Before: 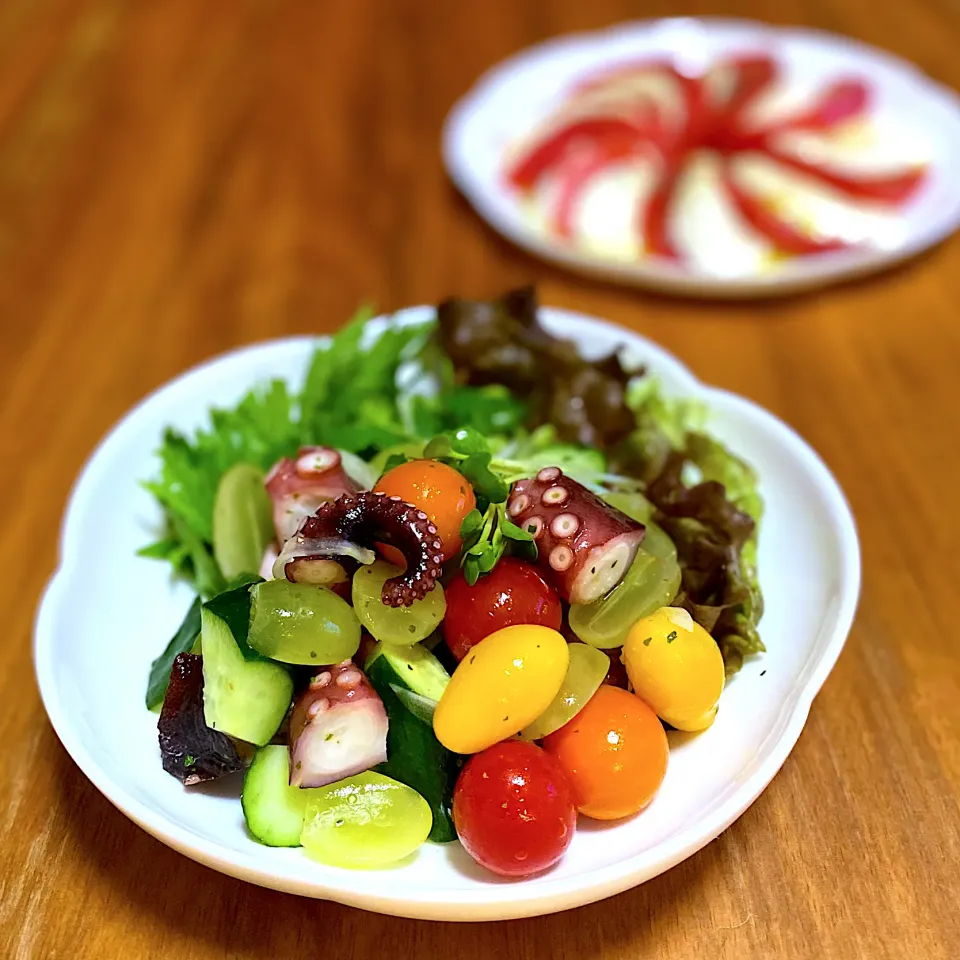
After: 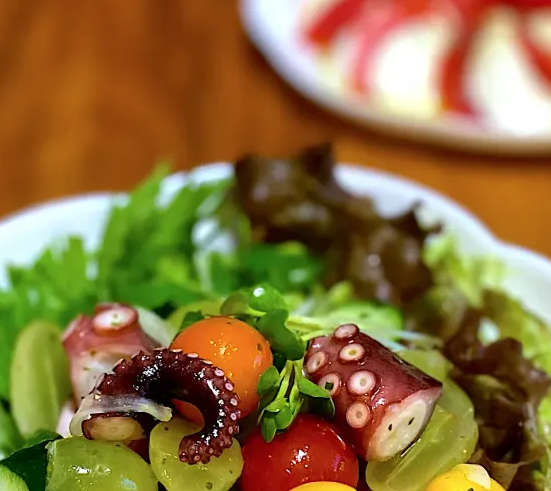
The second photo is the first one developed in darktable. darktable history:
crop: left 21.171%, top 14.997%, right 21.409%, bottom 33.759%
